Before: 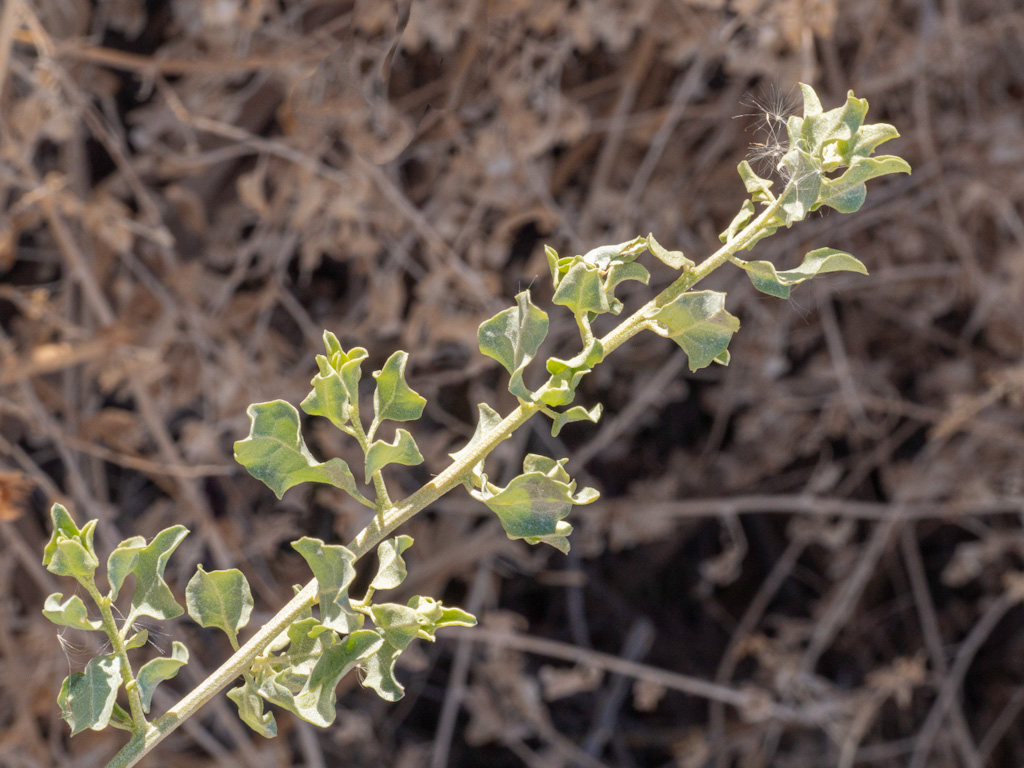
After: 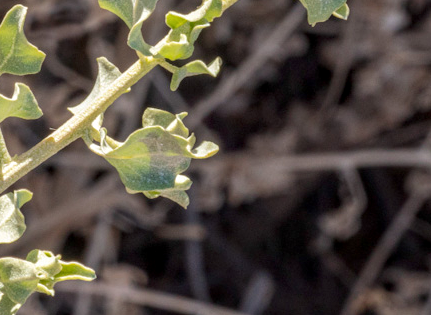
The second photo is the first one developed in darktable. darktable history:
crop: left 37.221%, top 45.169%, right 20.63%, bottom 13.777%
local contrast: on, module defaults
